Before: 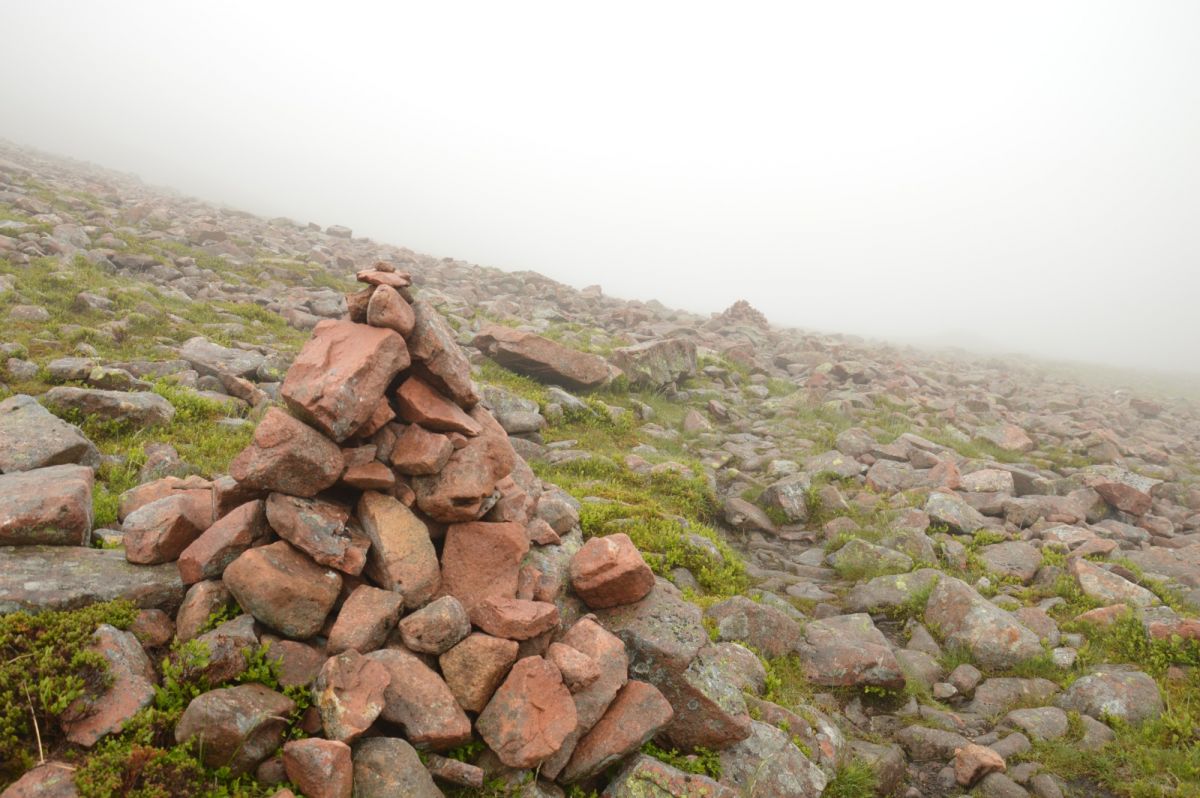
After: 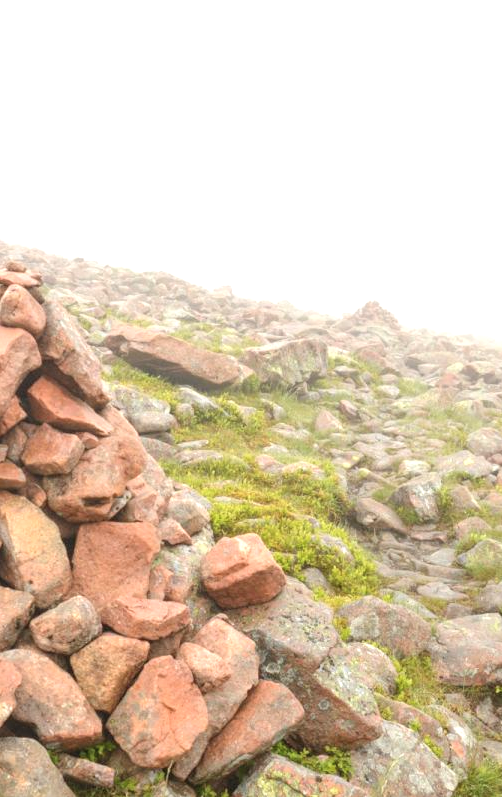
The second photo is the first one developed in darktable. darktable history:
contrast brightness saturation: brightness 0.153
exposure: exposure 0.743 EV, compensate exposure bias true, compensate highlight preservation false
local contrast: on, module defaults
crop: left 30.757%, right 27.359%
